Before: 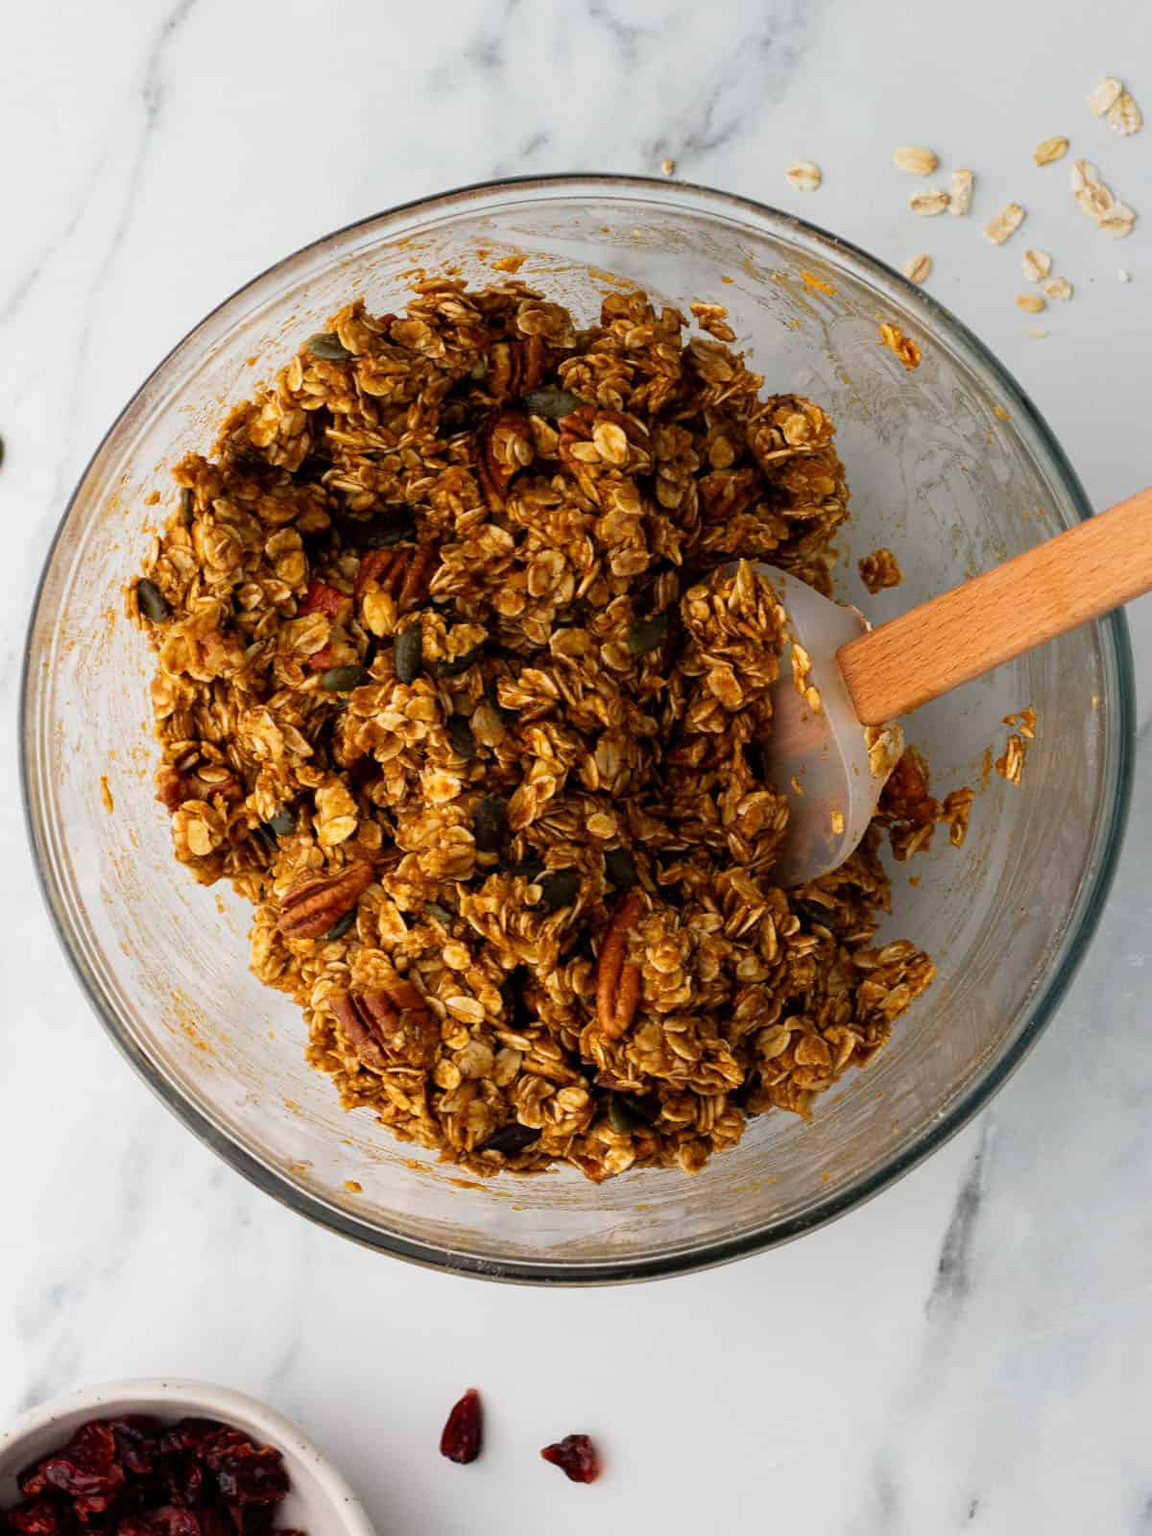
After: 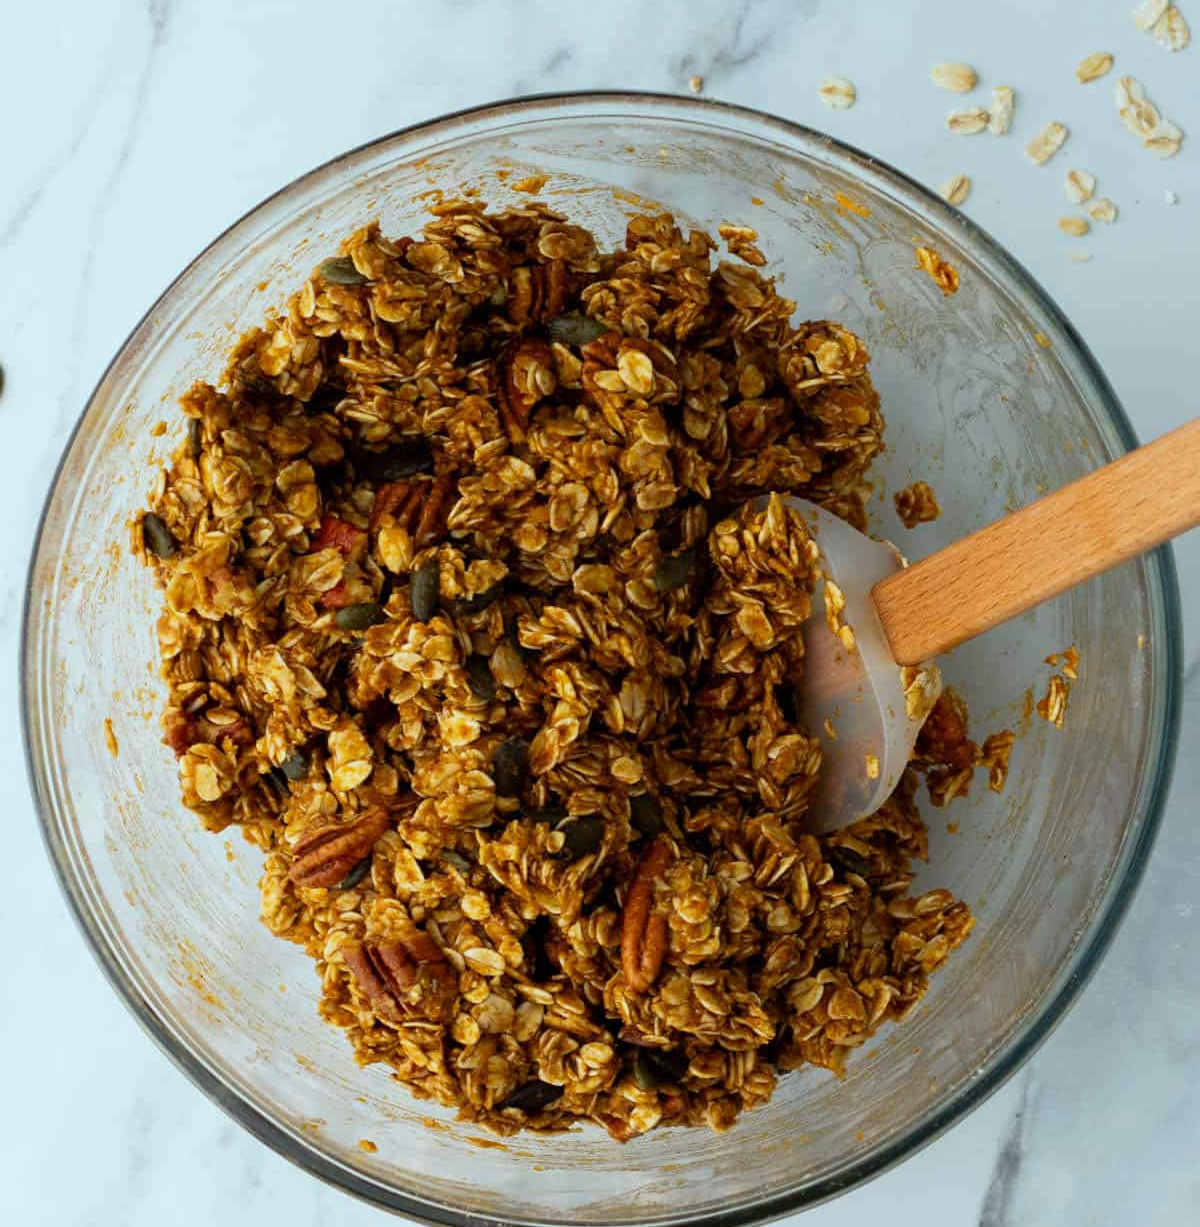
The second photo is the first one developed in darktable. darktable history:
color correction: highlights a* -6.69, highlights b* 0.49
white balance: red 0.967, blue 1.049
crop: top 5.667%, bottom 17.637%
